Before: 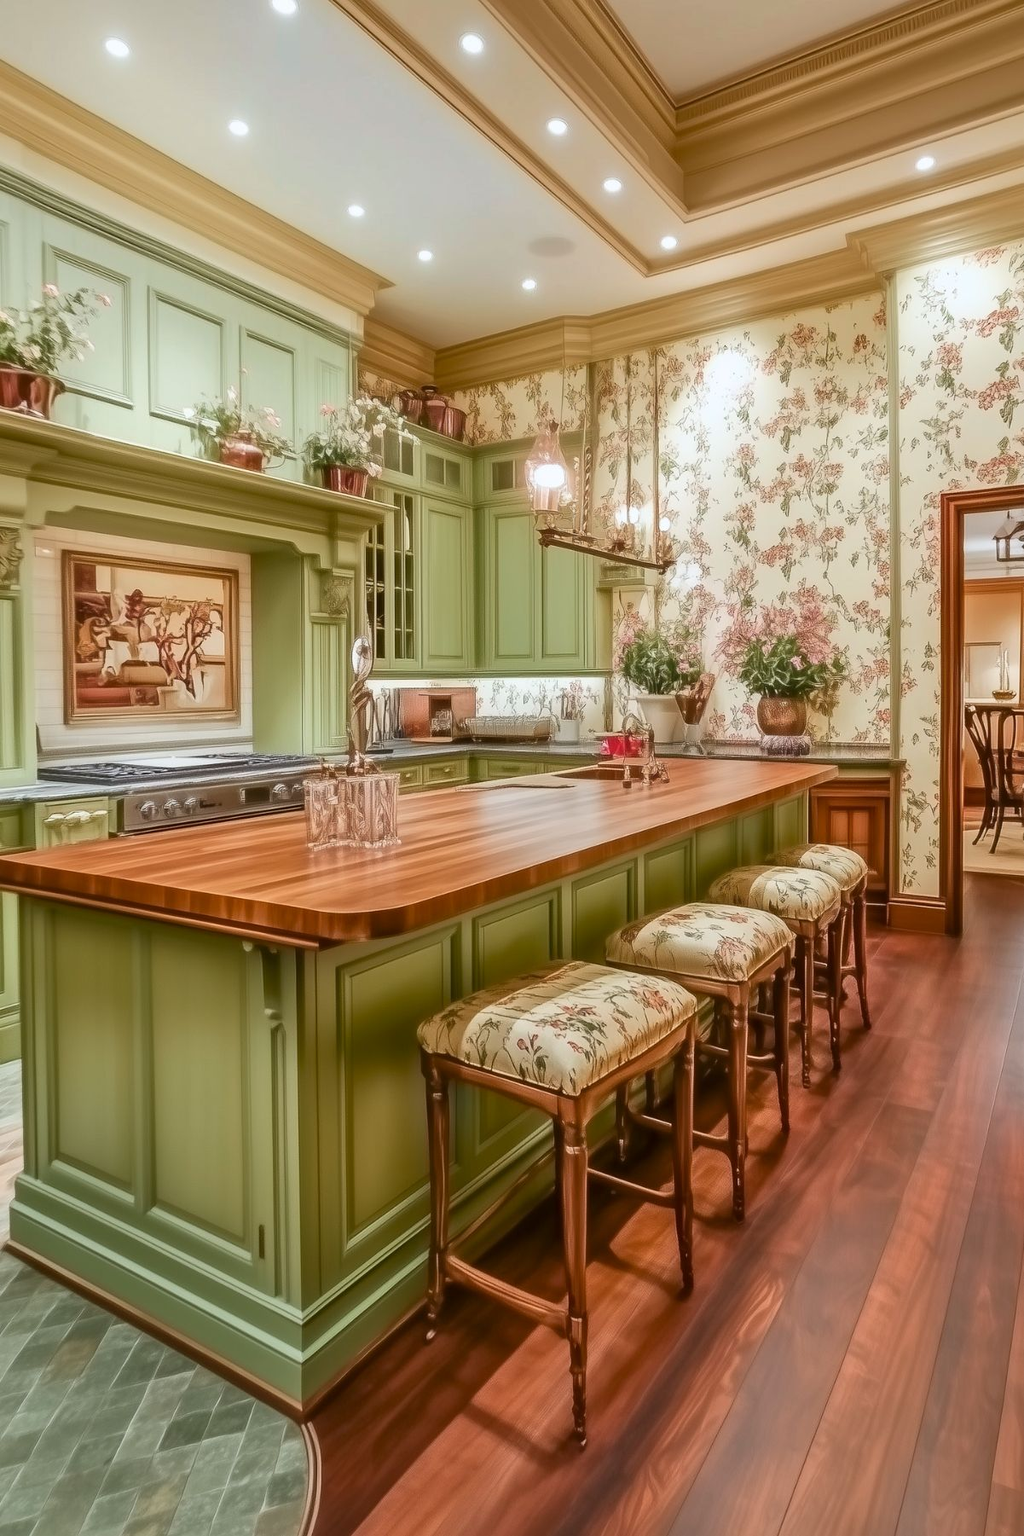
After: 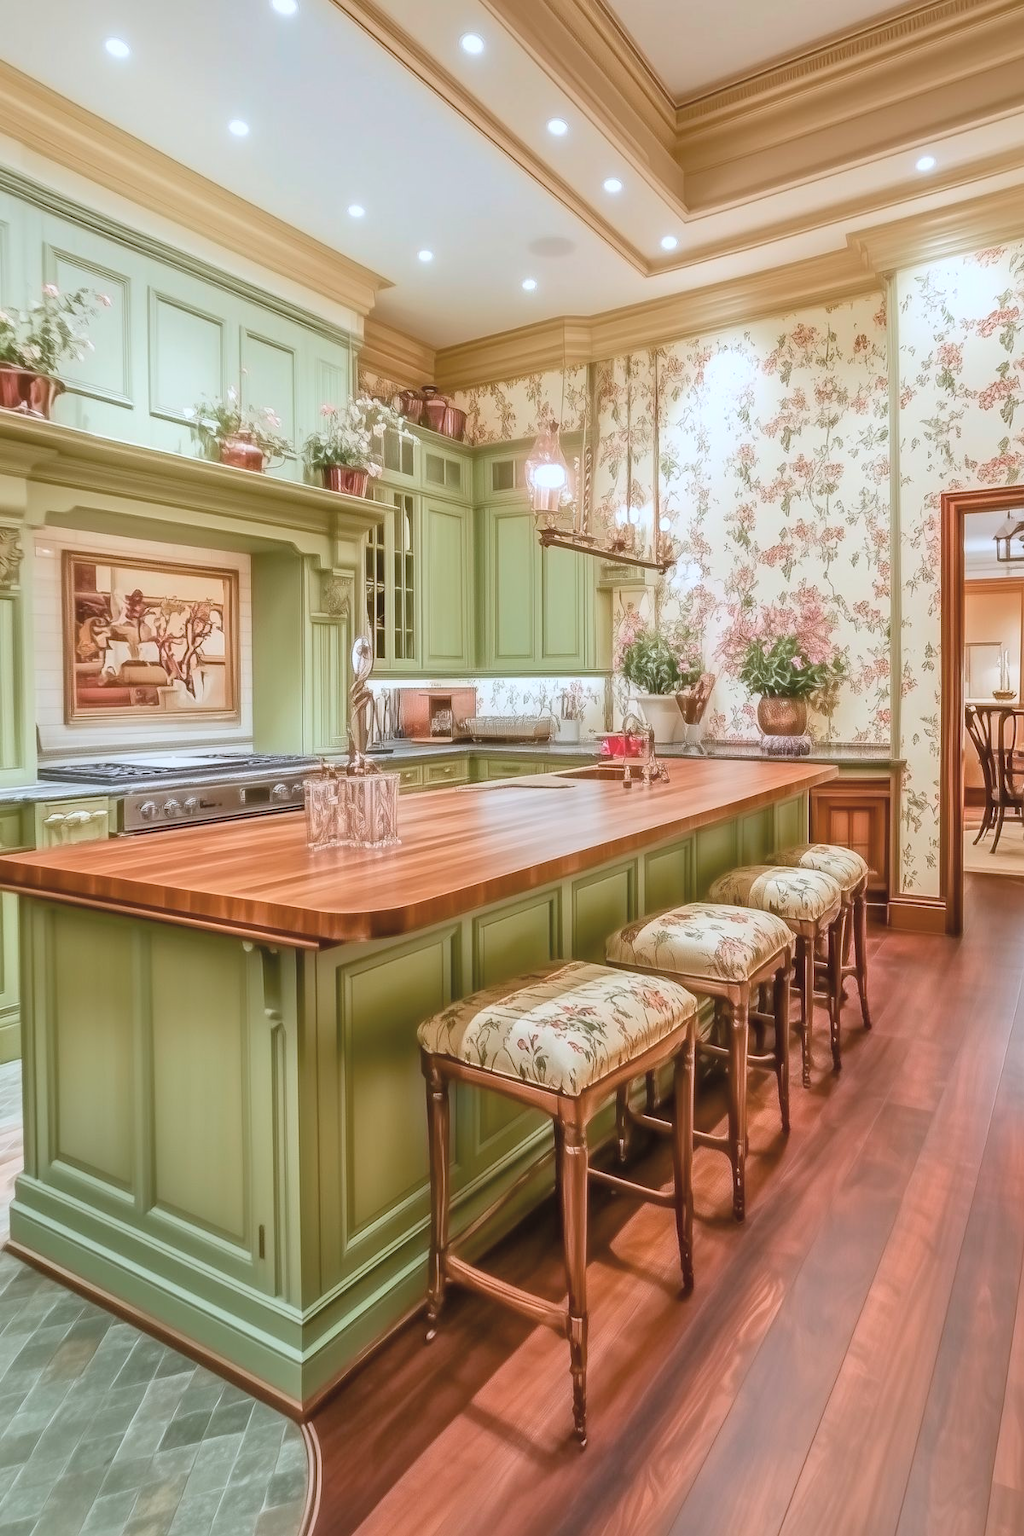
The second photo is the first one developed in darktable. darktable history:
contrast brightness saturation: brightness 0.144
color correction: highlights a* -0.755, highlights b* -9.09
